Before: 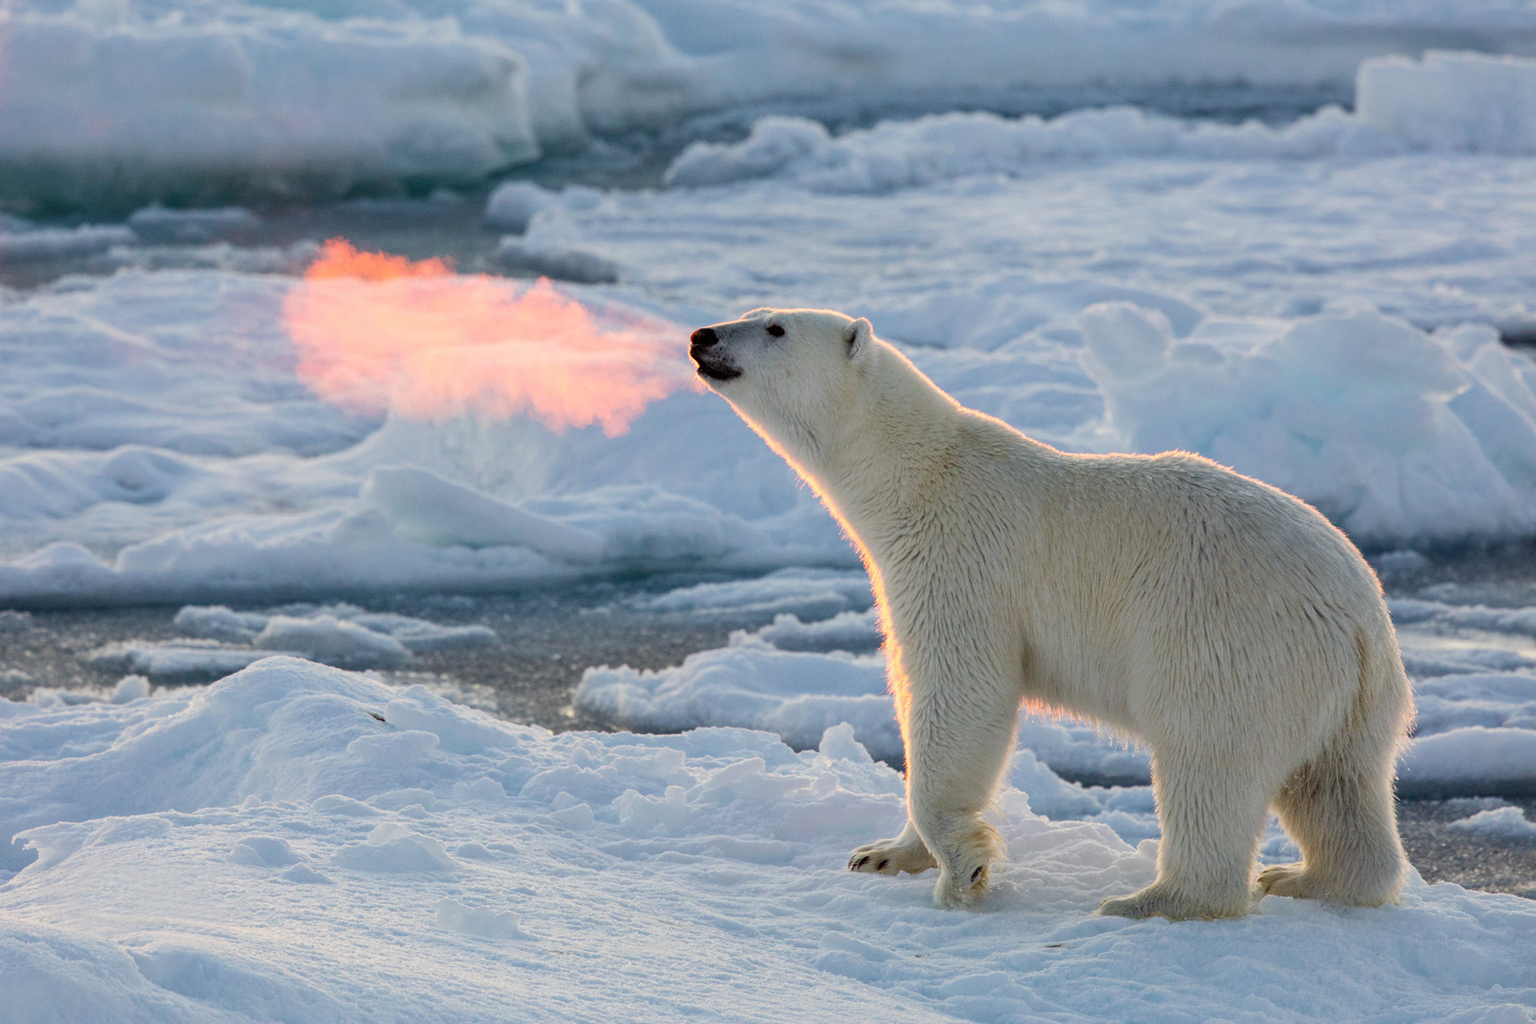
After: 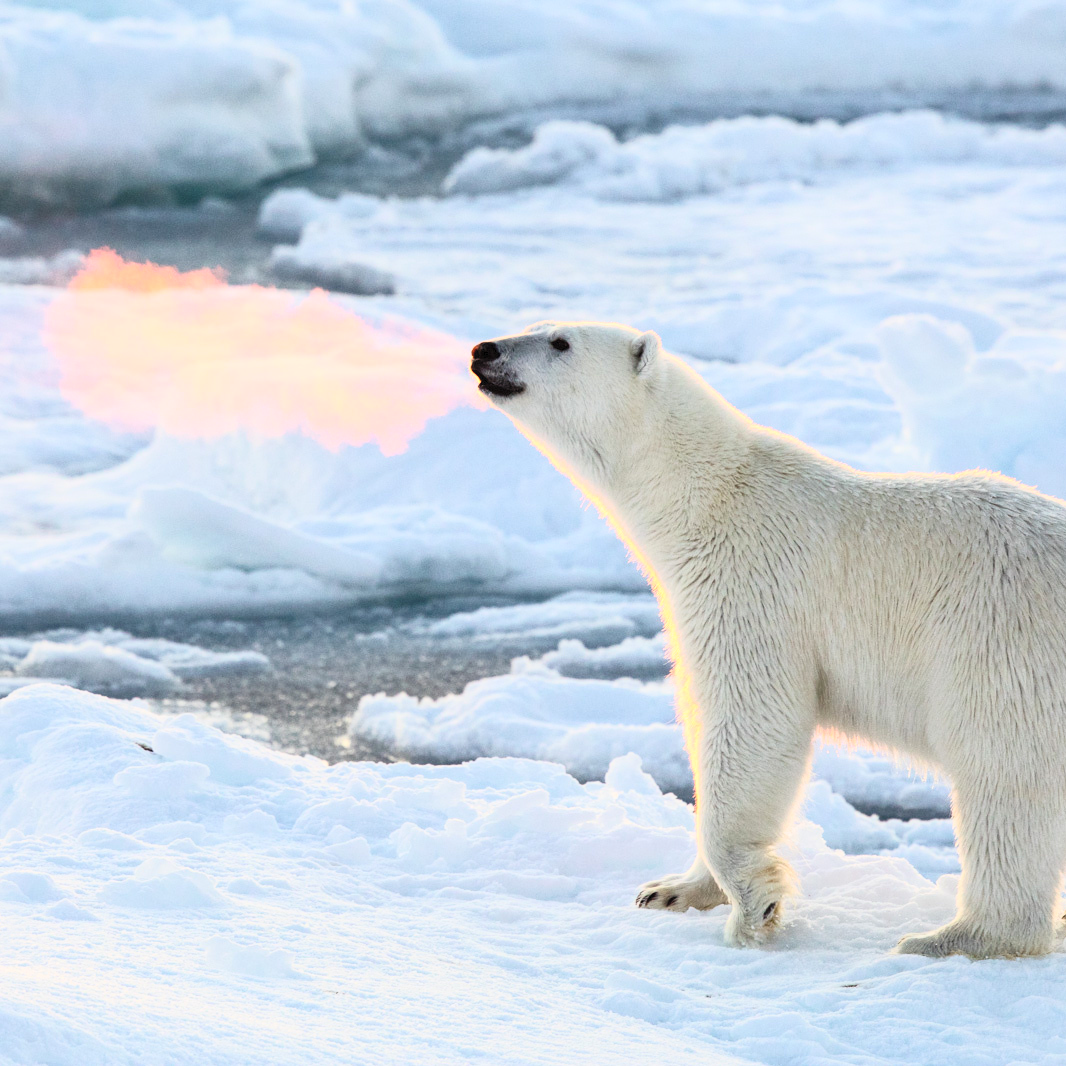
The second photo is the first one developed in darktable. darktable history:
crop and rotate: left 15.546%, right 17.787%
contrast brightness saturation: contrast 0.39, brightness 0.53
